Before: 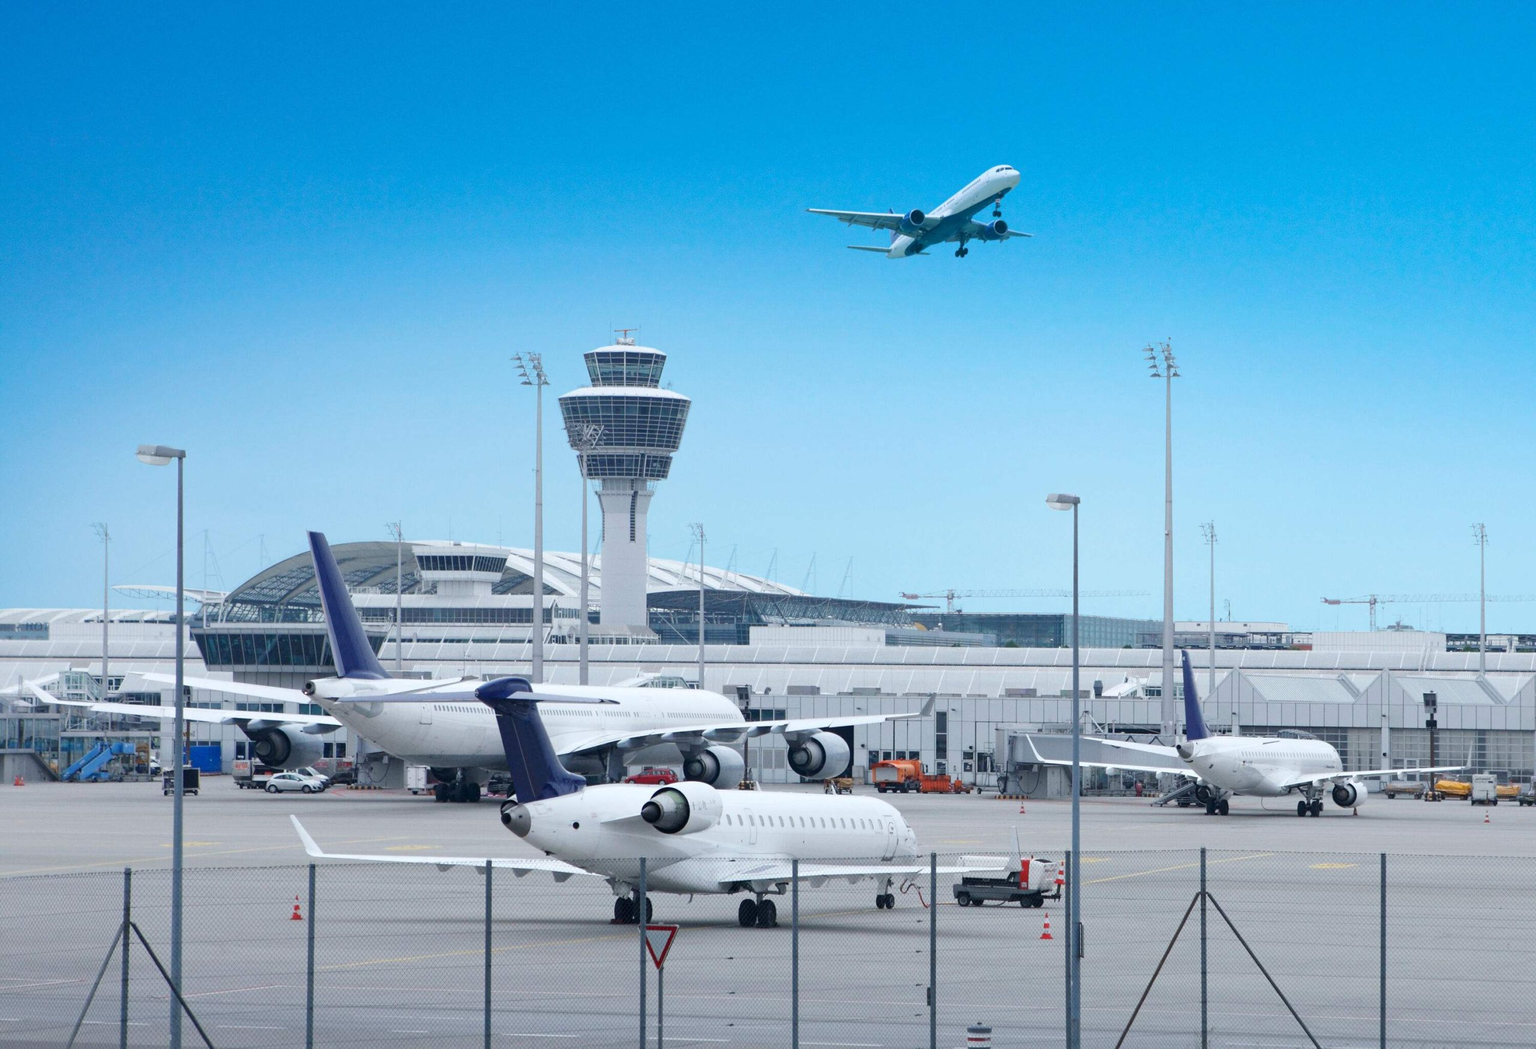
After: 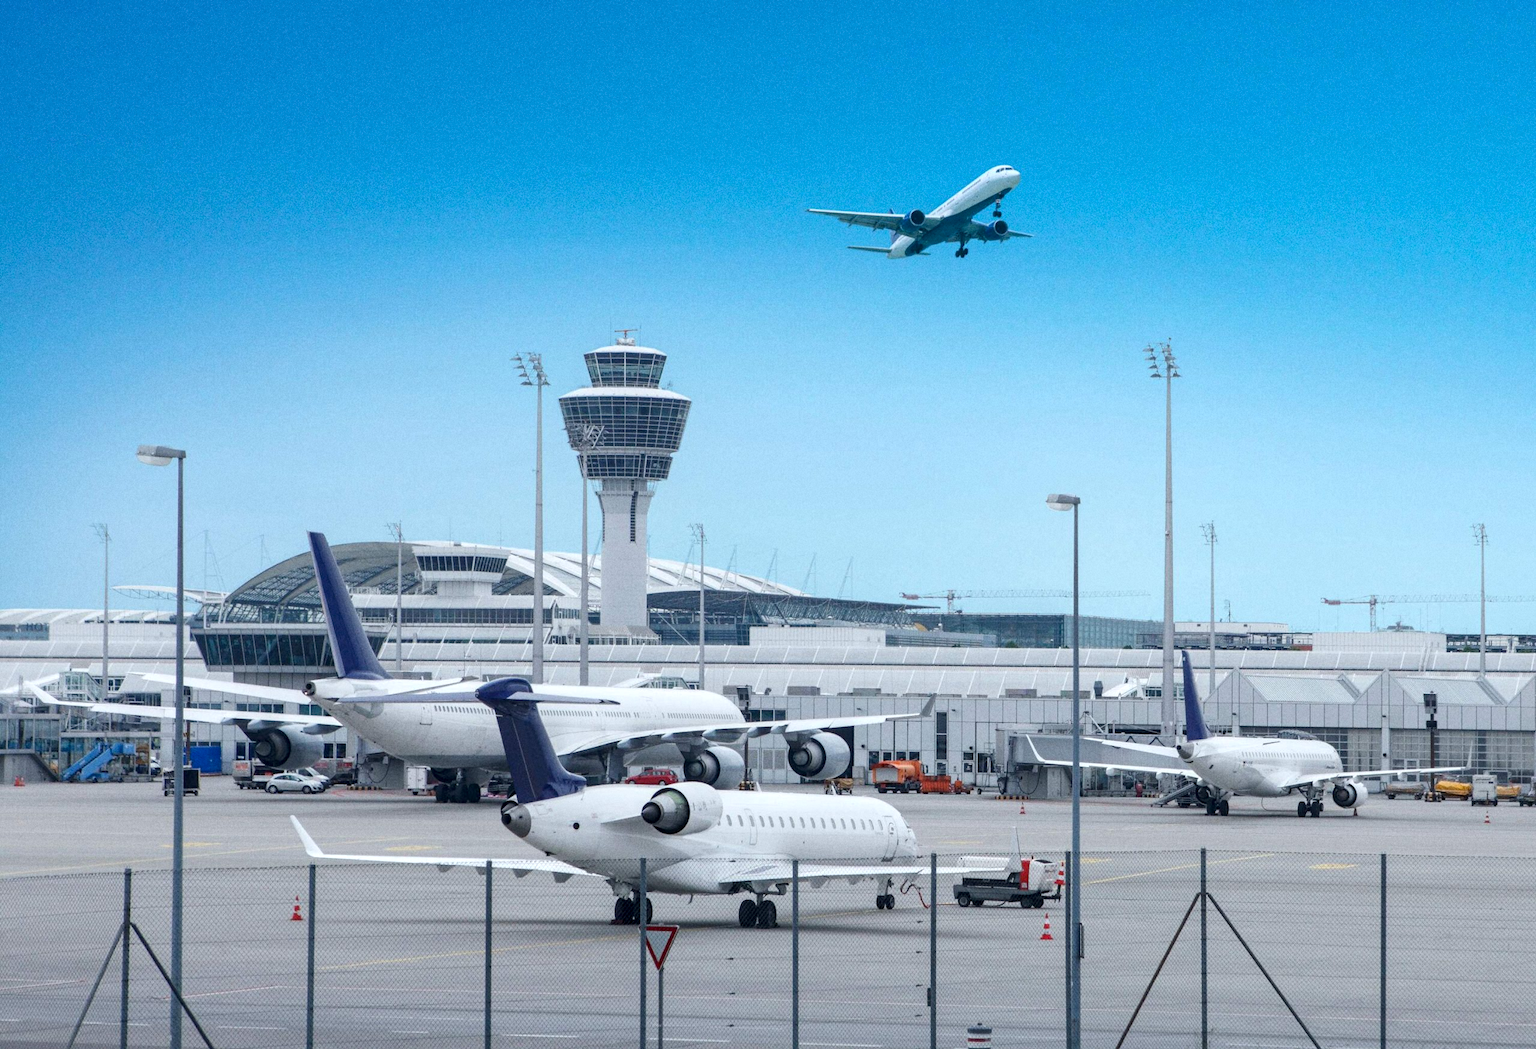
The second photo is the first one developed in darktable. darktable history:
grain: coarseness 7.08 ISO, strength 21.67%, mid-tones bias 59.58%
local contrast: detail 130%
